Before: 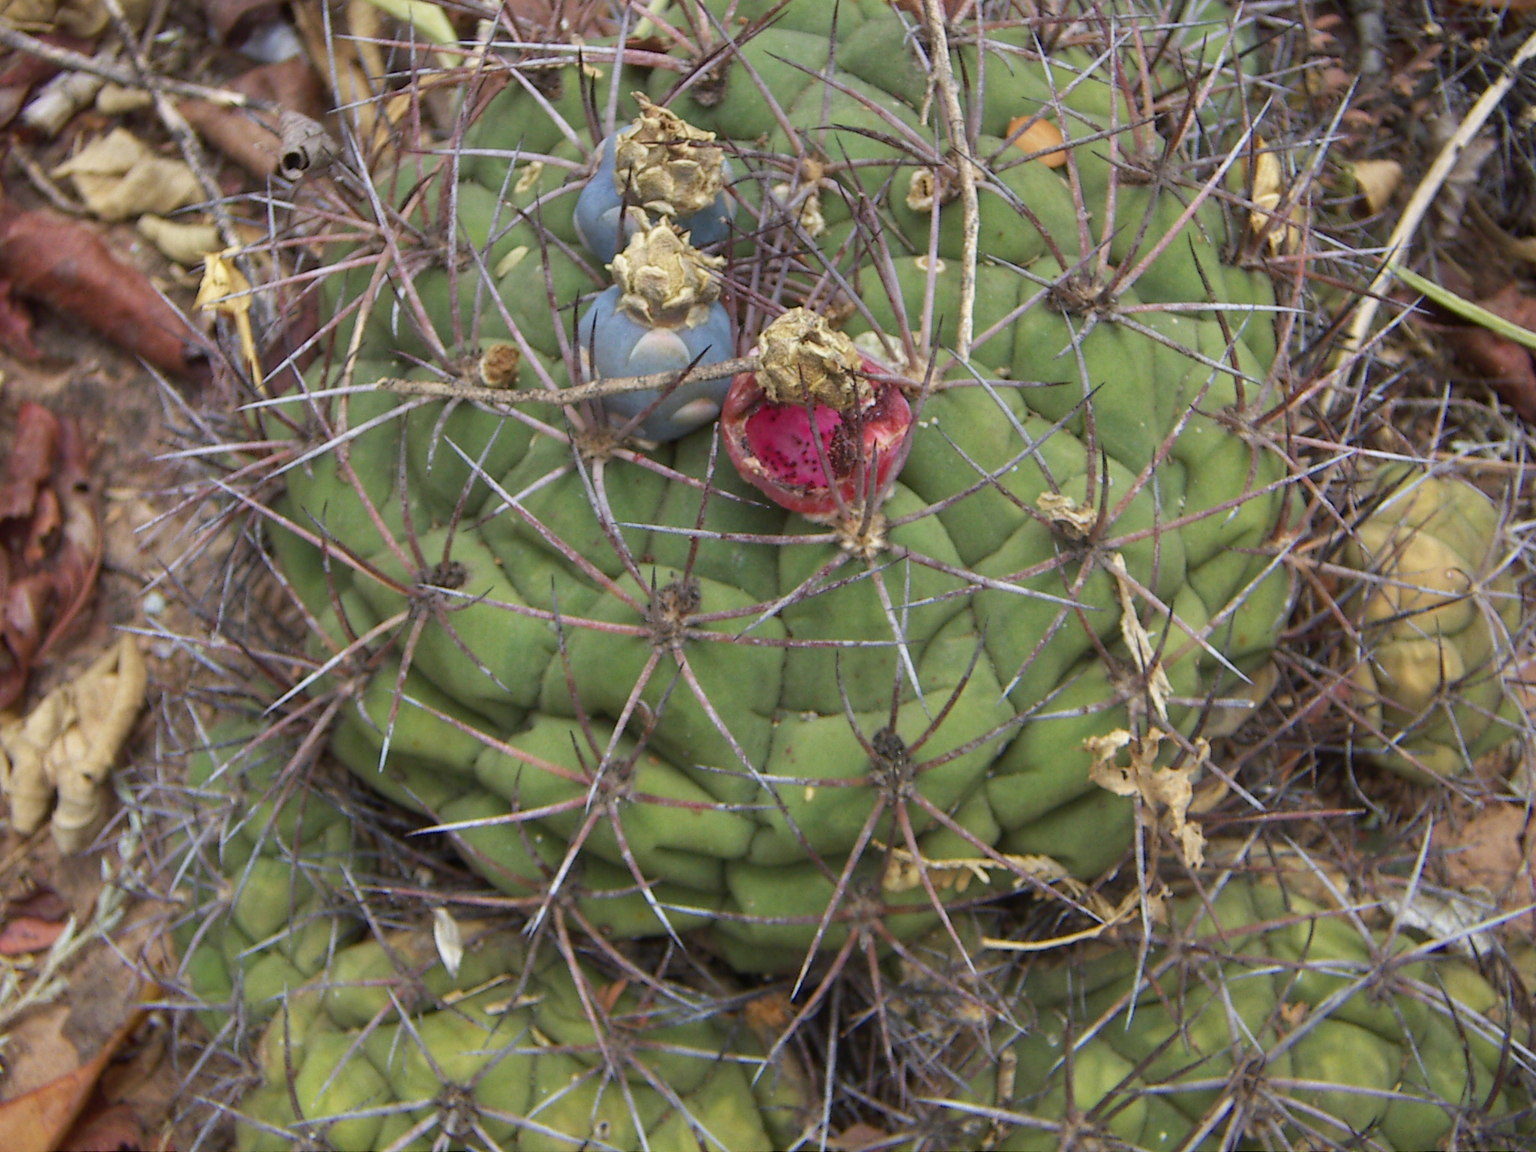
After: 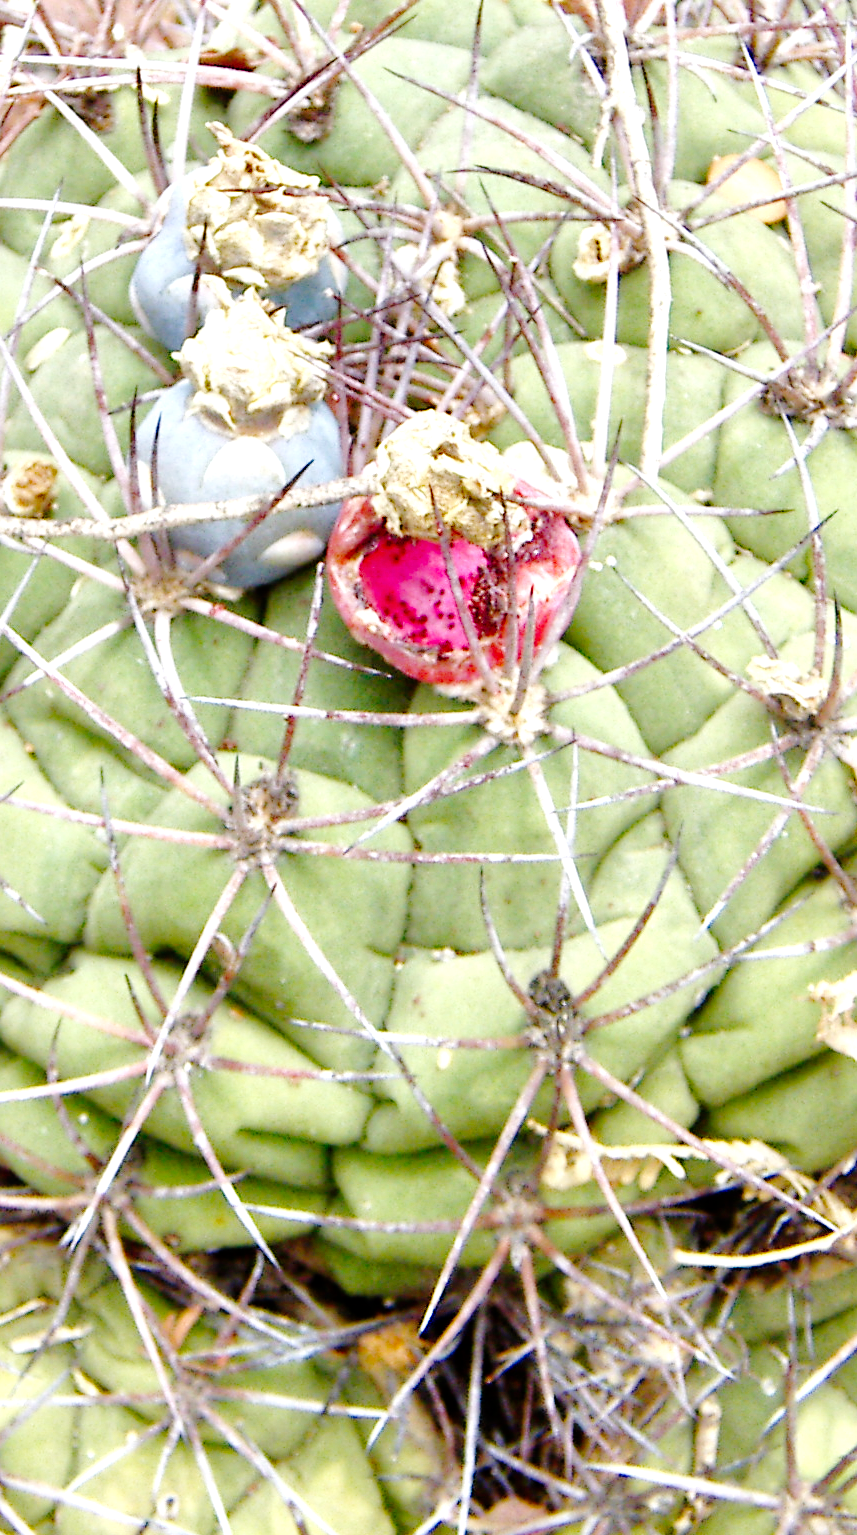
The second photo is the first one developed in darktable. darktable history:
tone equalizer: -8 EV 0.001 EV, -7 EV -0.003 EV, -6 EV 0.003 EV, -5 EV -0.053 EV, -4 EV -0.136 EV, -3 EV -0.152 EV, -2 EV 0.234 EV, -1 EV 0.707 EV, +0 EV 0.51 EV, edges refinement/feathering 500, mask exposure compensation -1.57 EV, preserve details no
crop: left 31.032%, right 27.116%
base curve: curves: ch0 [(0, 0) (0.036, 0.01) (0.123, 0.254) (0.258, 0.504) (0.507, 0.748) (1, 1)], preserve colors none
exposure: black level correction 0, exposure 1 EV, compensate highlight preservation false
local contrast: mode bilateral grid, contrast 20, coarseness 49, detail 119%, midtone range 0.2
